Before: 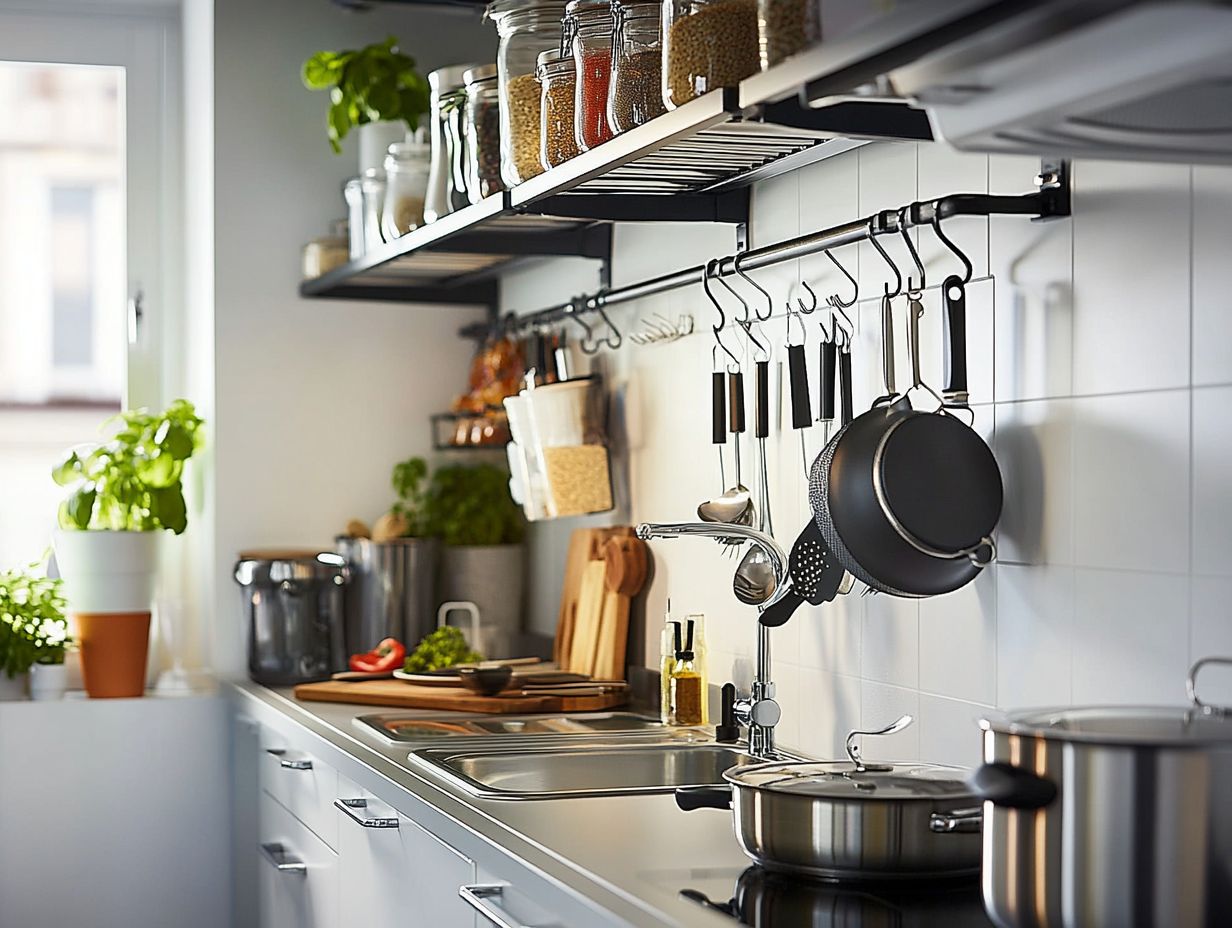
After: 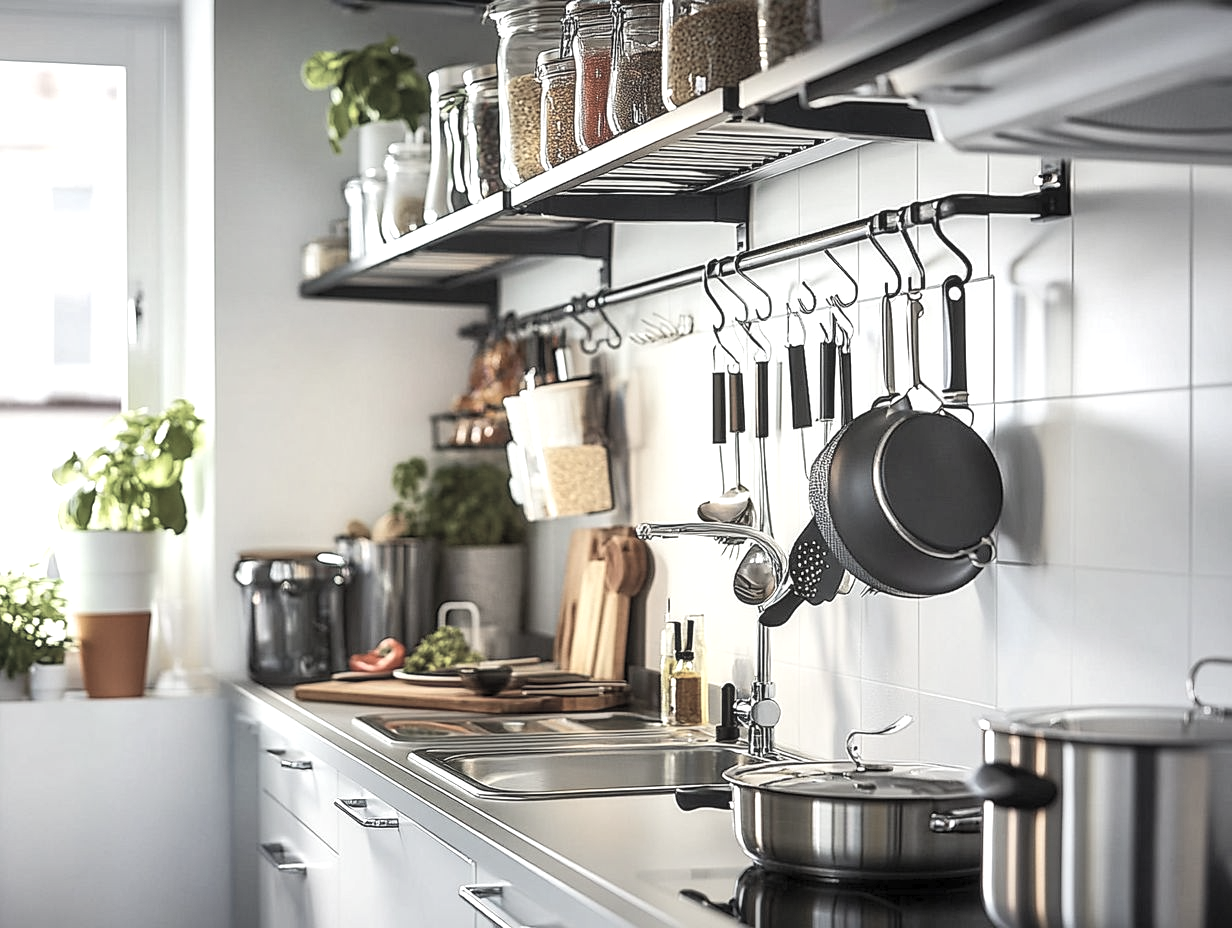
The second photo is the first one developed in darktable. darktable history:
local contrast: on, module defaults
tone equalizer: -8 EV -0.417 EV, -7 EV -0.389 EV, -6 EV -0.333 EV, -5 EV -0.222 EV, -3 EV 0.222 EV, -2 EV 0.333 EV, -1 EV 0.389 EV, +0 EV 0.417 EV, edges refinement/feathering 500, mask exposure compensation -1.57 EV, preserve details no
contrast brightness saturation: brightness 0.18, saturation -0.5
shadows and highlights: shadows 37.27, highlights -28.18, soften with gaussian
